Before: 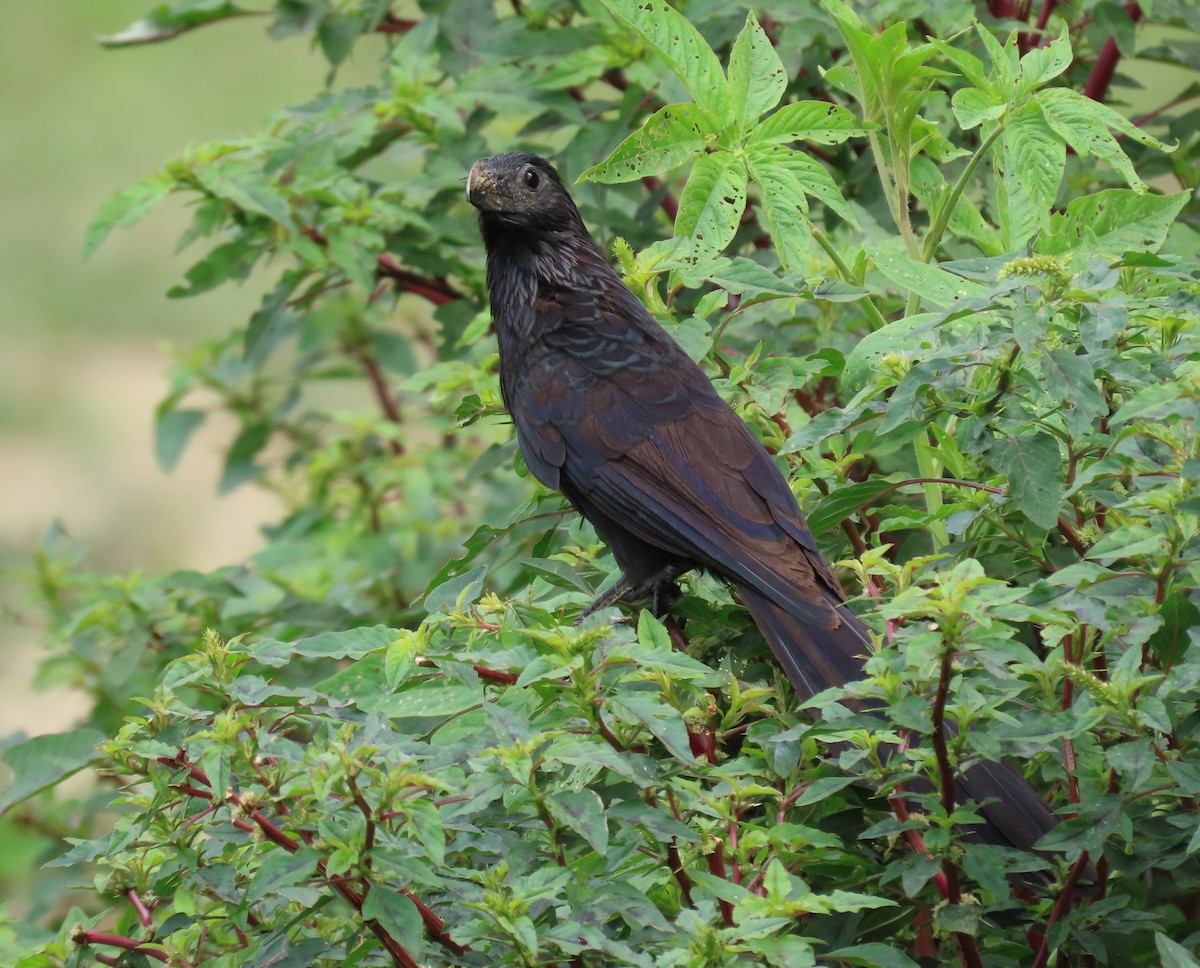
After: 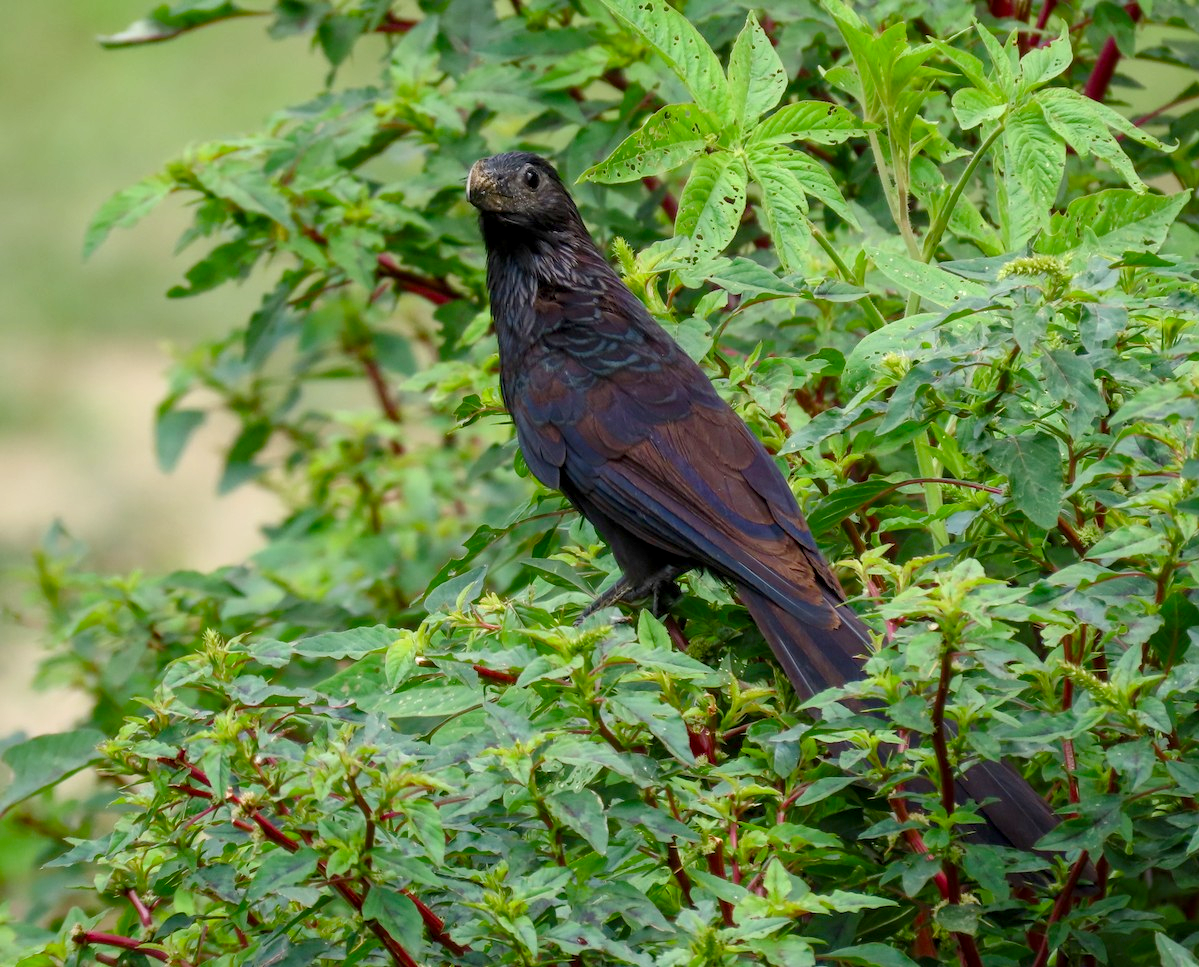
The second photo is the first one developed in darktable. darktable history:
color balance rgb: perceptual saturation grading › global saturation 20%, perceptual saturation grading › highlights -25.122%, perceptual saturation grading › shadows 49.297%, global vibrance 20%
local contrast: detail 130%
